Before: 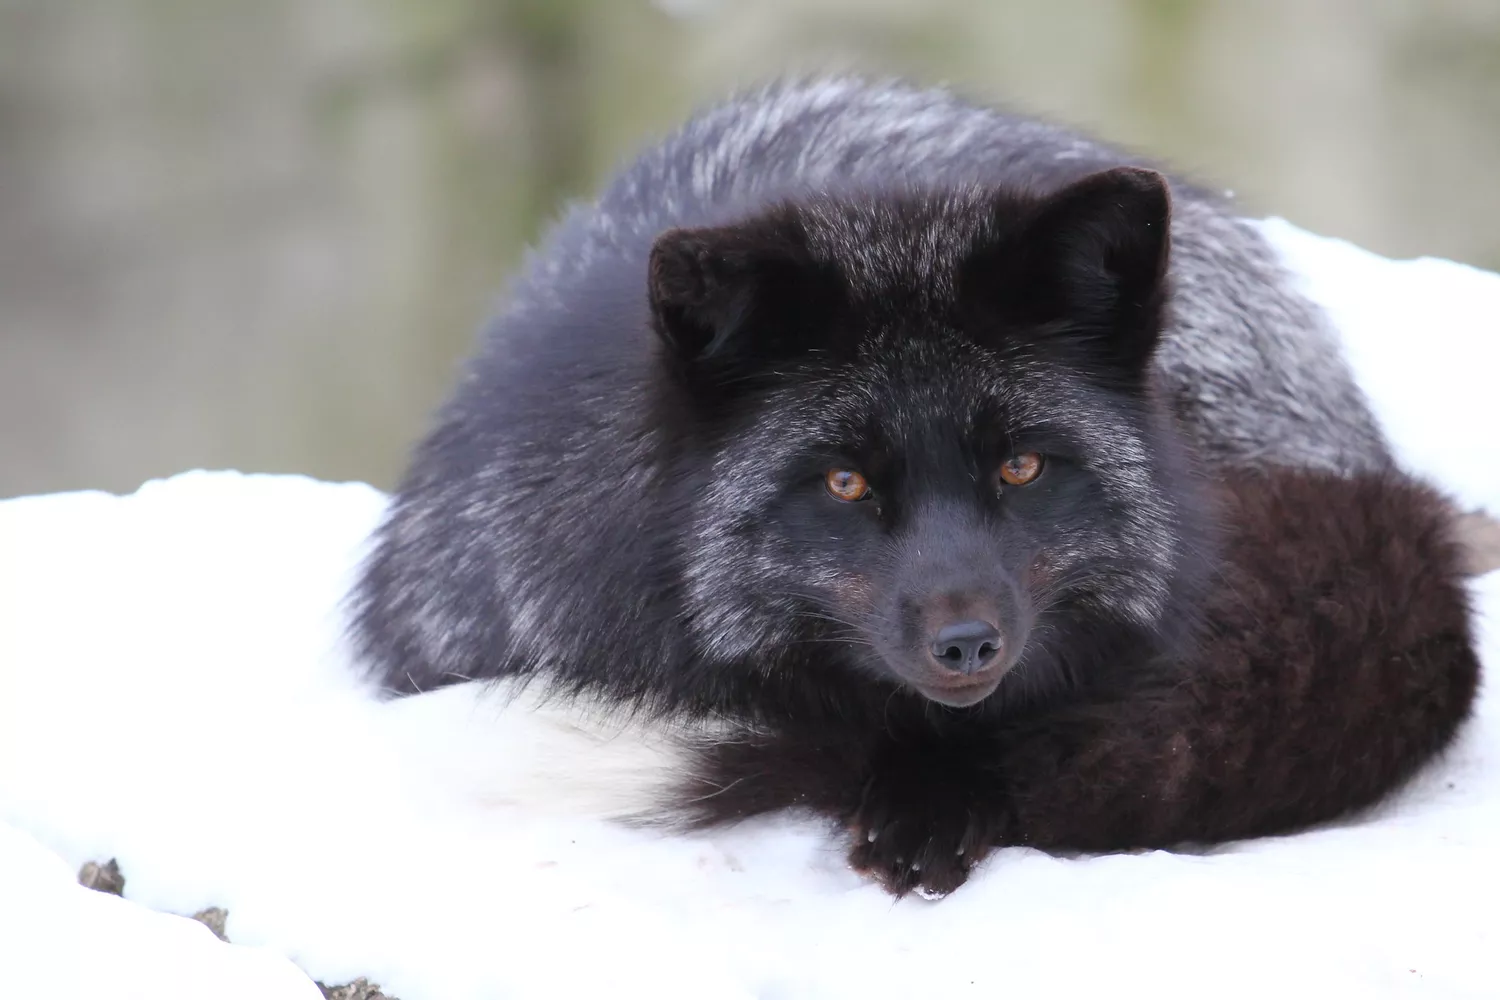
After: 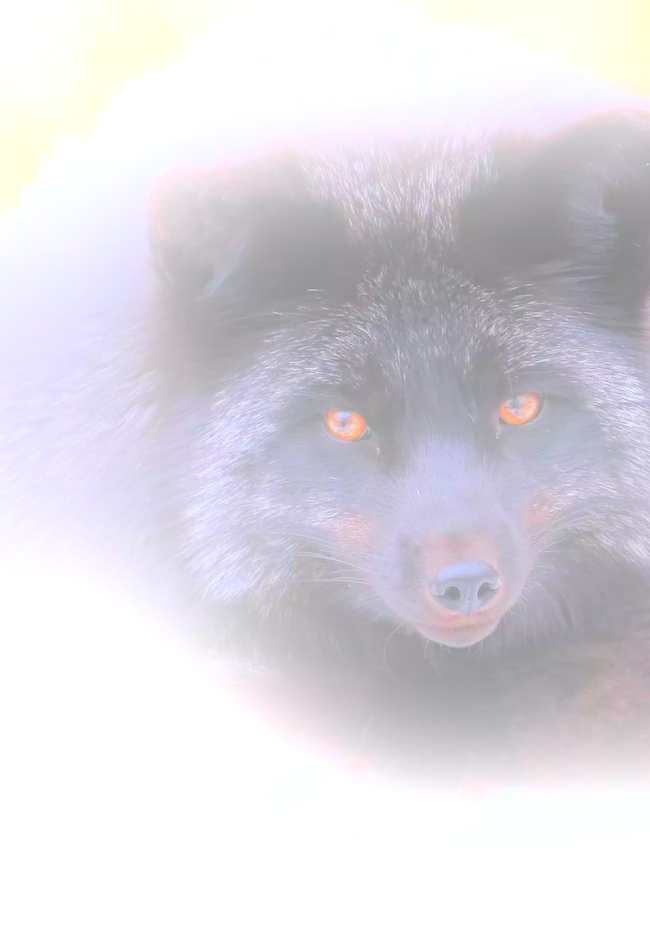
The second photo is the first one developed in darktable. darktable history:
contrast brightness saturation: contrast 0.07, brightness 0.18, saturation 0.4
crop: left 33.452%, top 6.025%, right 23.155%
bloom: size 25%, threshold 5%, strength 90%
graduated density: rotation -180°, offset 24.95
